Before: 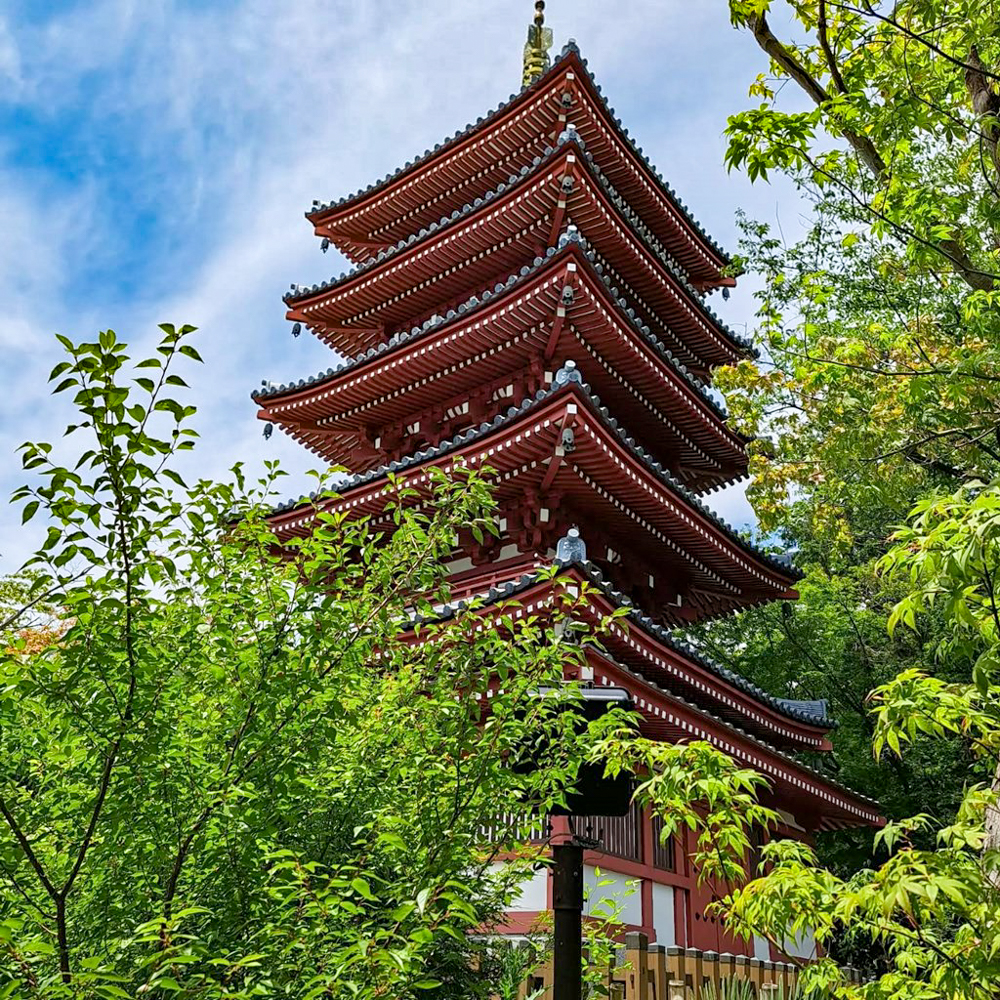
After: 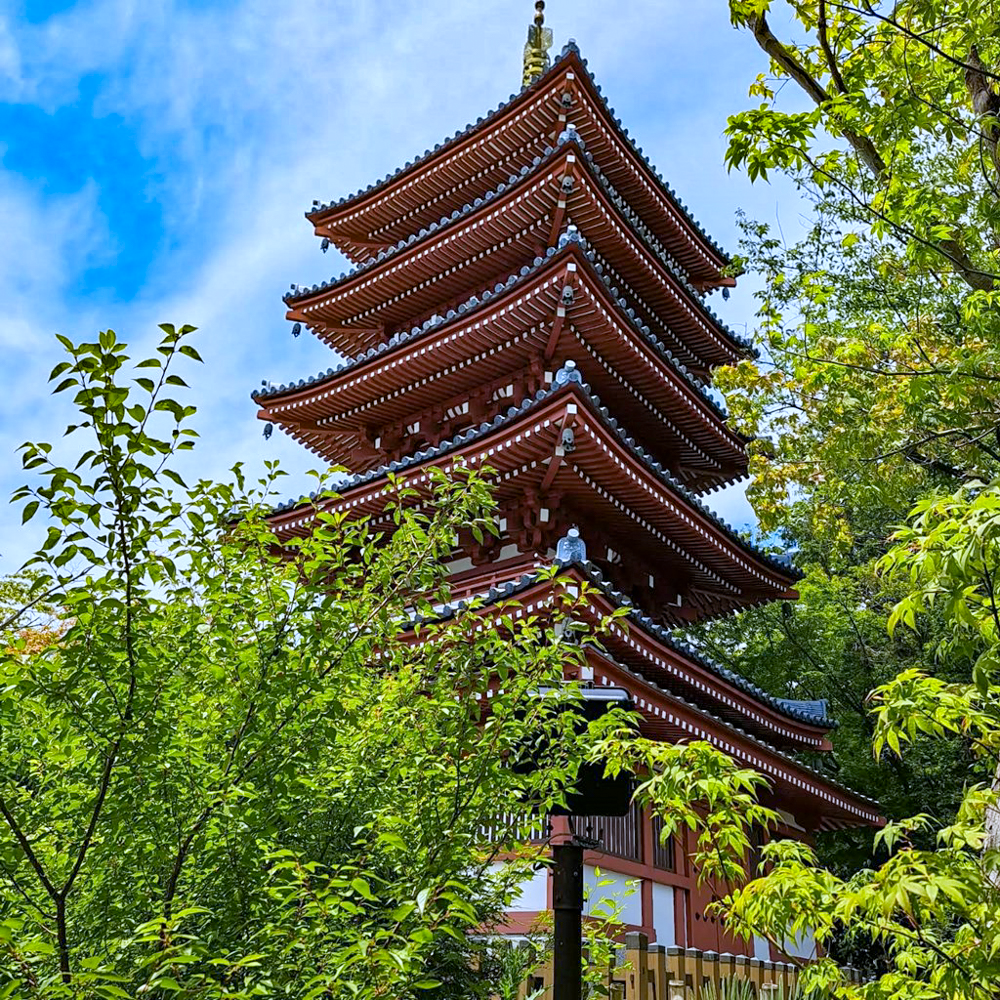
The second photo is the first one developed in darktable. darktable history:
color calibration: illuminant as shot in camera, x 0.37, y 0.382, temperature 4313.32 K
color contrast: green-magenta contrast 0.85, blue-yellow contrast 1.25, unbound 0
